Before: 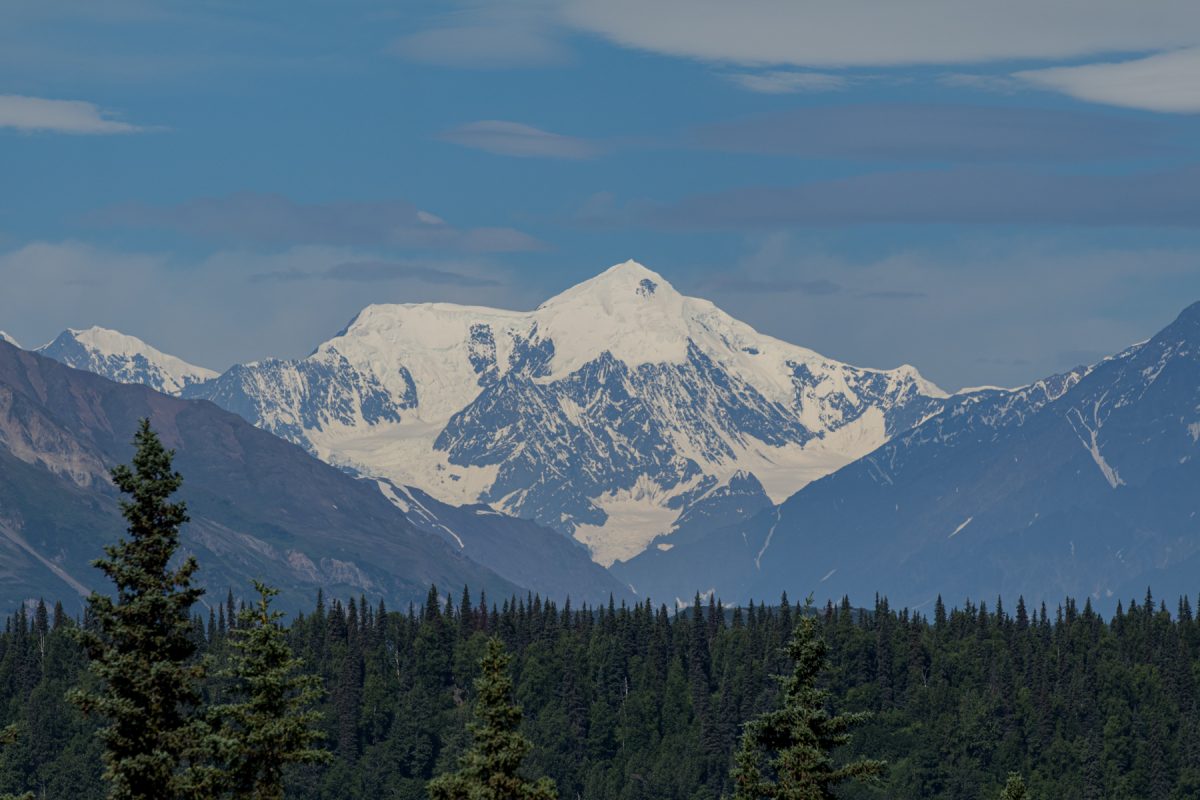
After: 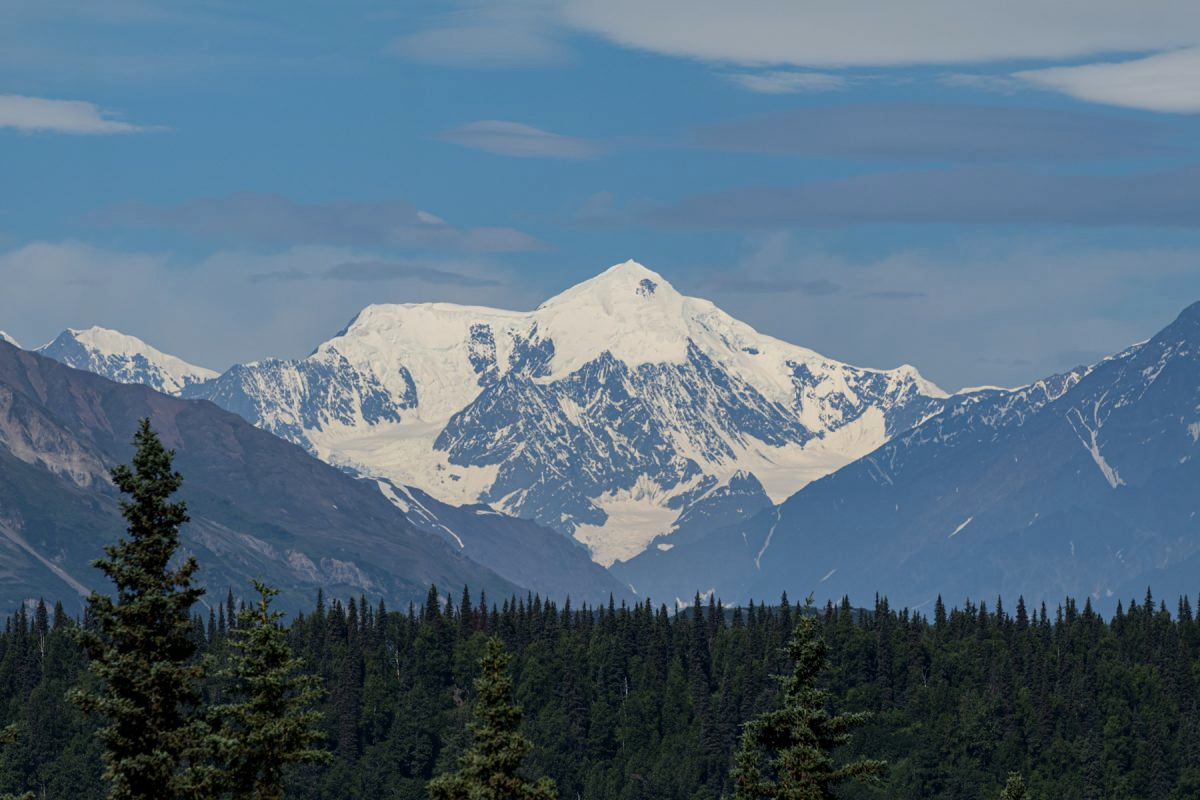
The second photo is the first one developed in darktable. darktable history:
tone equalizer: -8 EV -0.447 EV, -7 EV -0.409 EV, -6 EV -0.336 EV, -5 EV -0.218 EV, -3 EV 0.246 EV, -2 EV 0.319 EV, -1 EV 0.383 EV, +0 EV 0.419 EV, edges refinement/feathering 500, mask exposure compensation -1.57 EV, preserve details no
